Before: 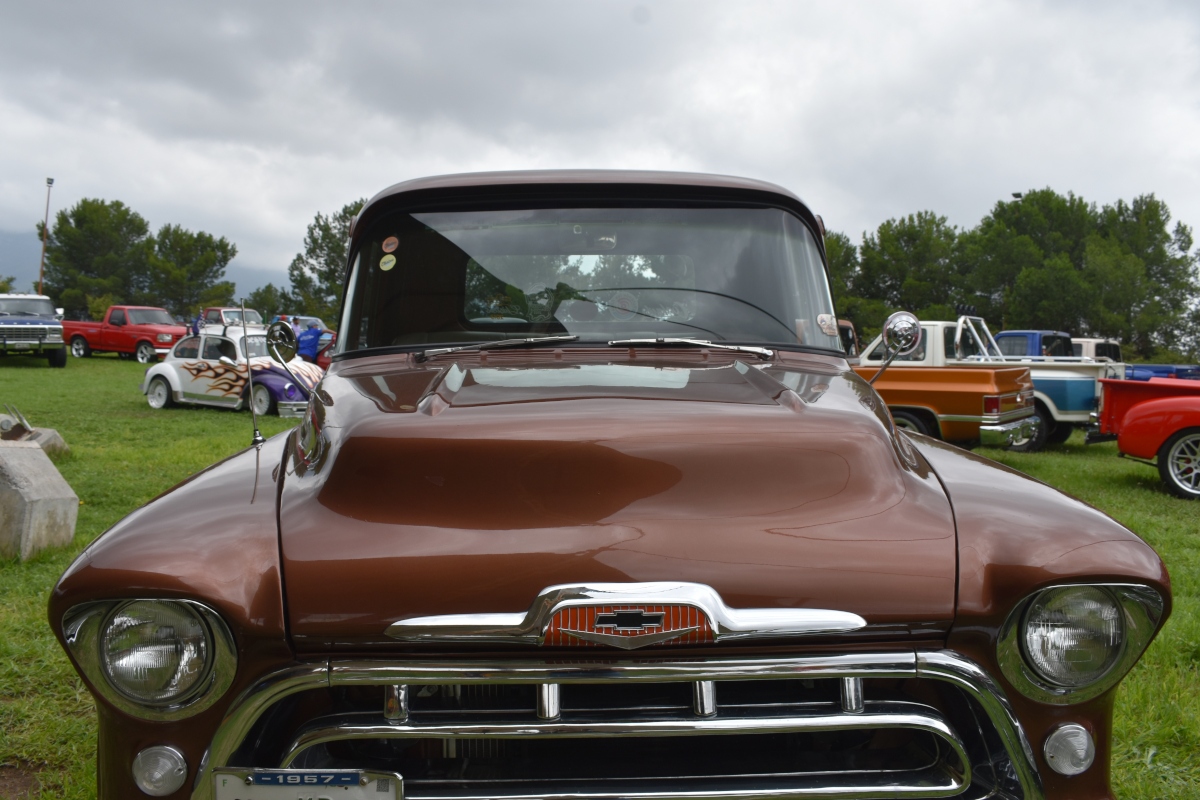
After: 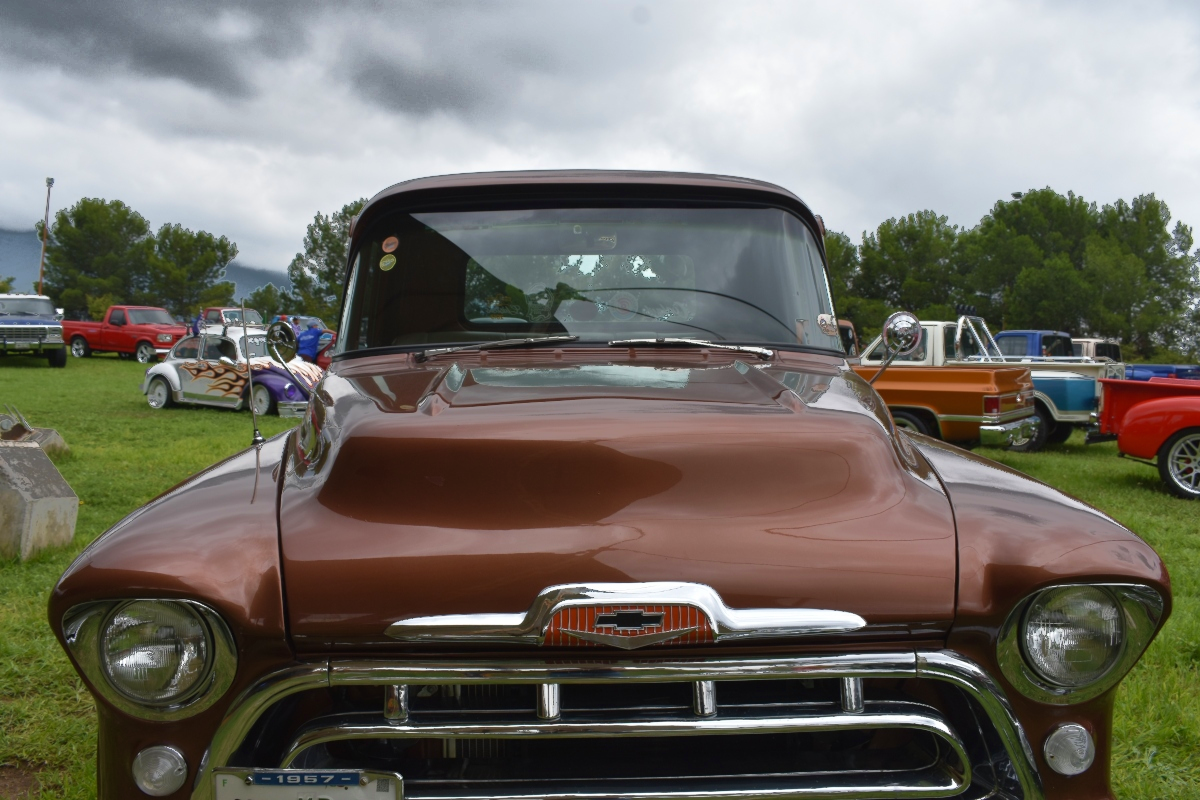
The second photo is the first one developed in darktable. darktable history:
velvia: on, module defaults
fill light: exposure -0.73 EV, center 0.69, width 2.2
